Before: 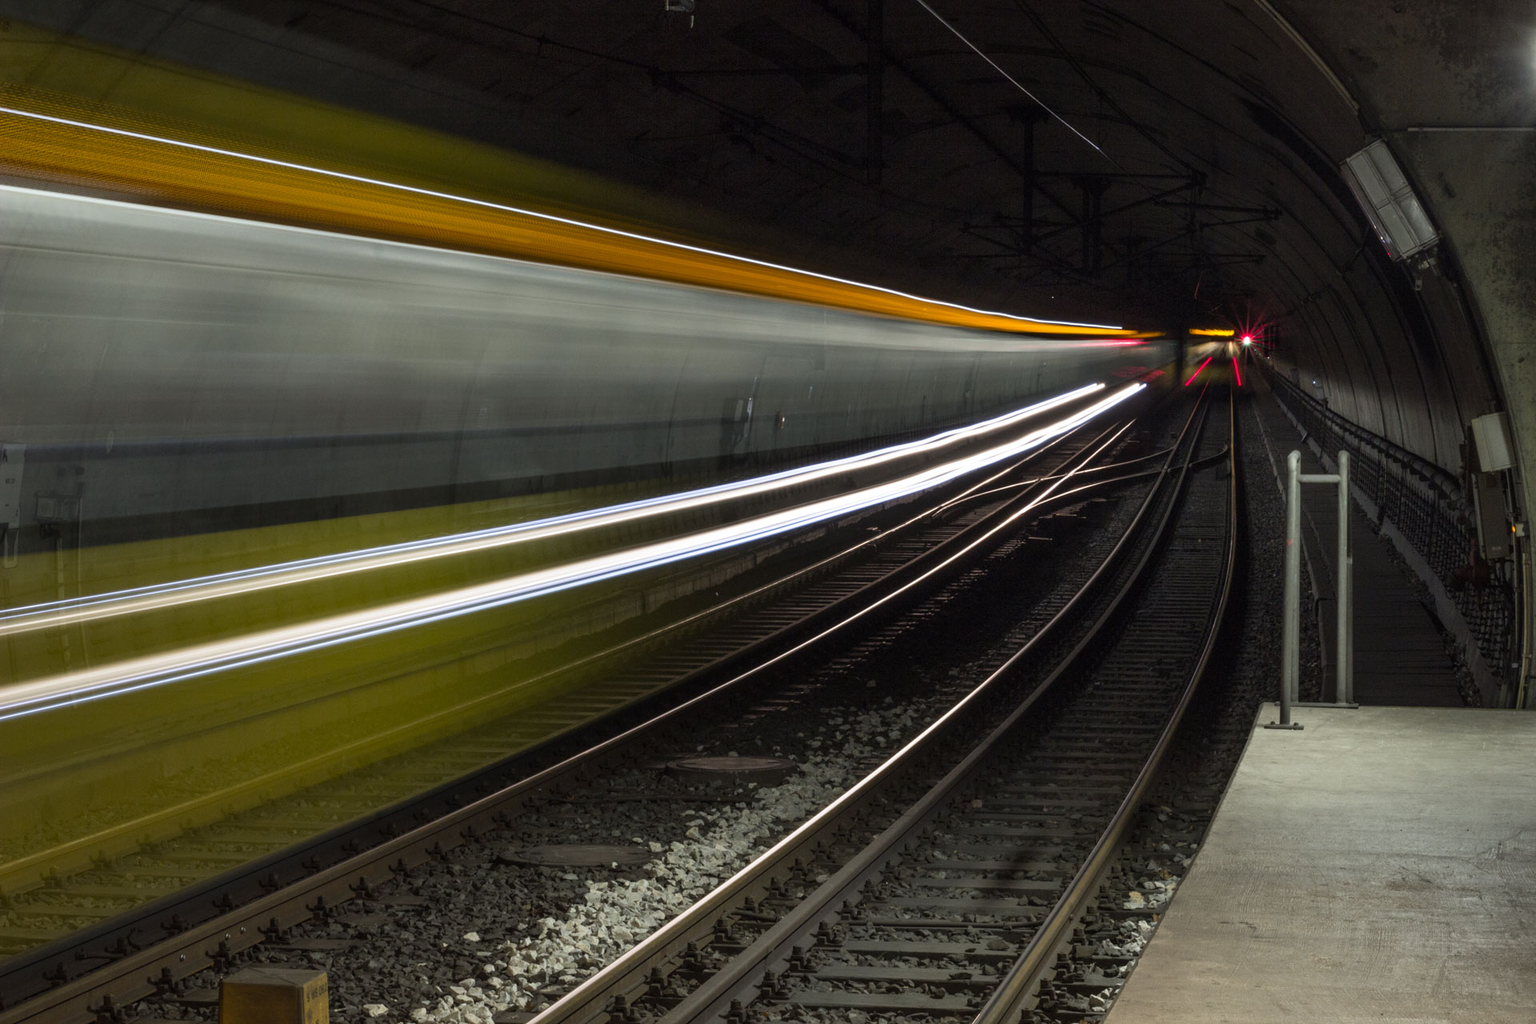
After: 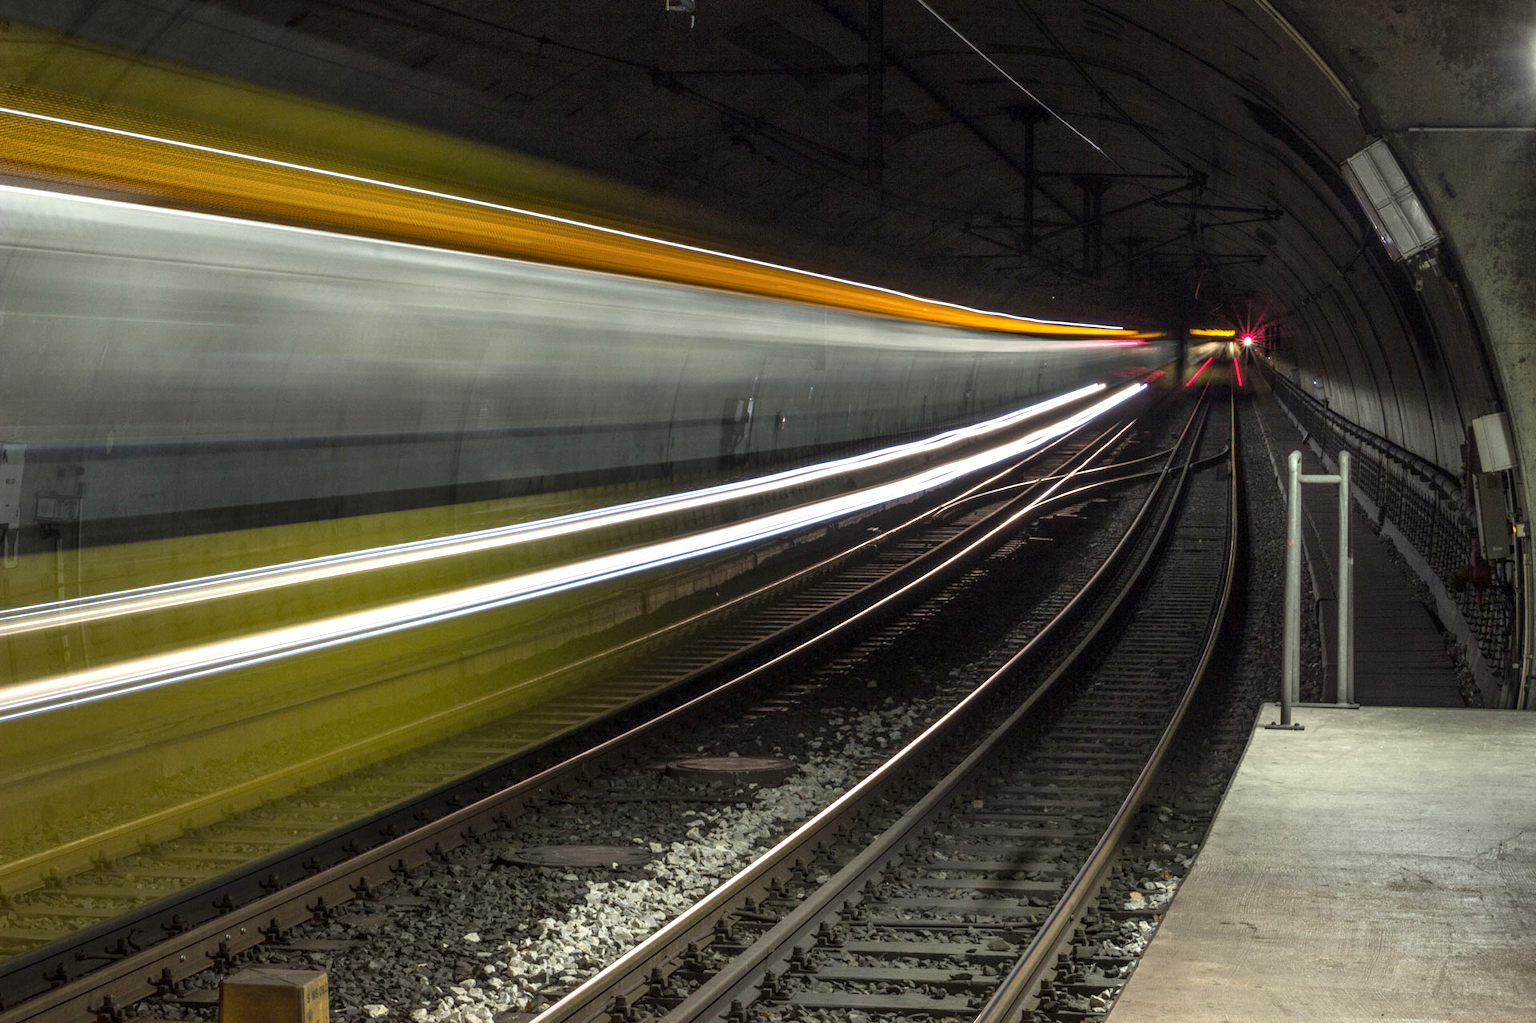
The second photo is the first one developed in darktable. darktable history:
exposure: black level correction 0, exposure 0.593 EV, compensate highlight preservation false
tone equalizer: on, module defaults
local contrast: on, module defaults
crop: left 0.047%
